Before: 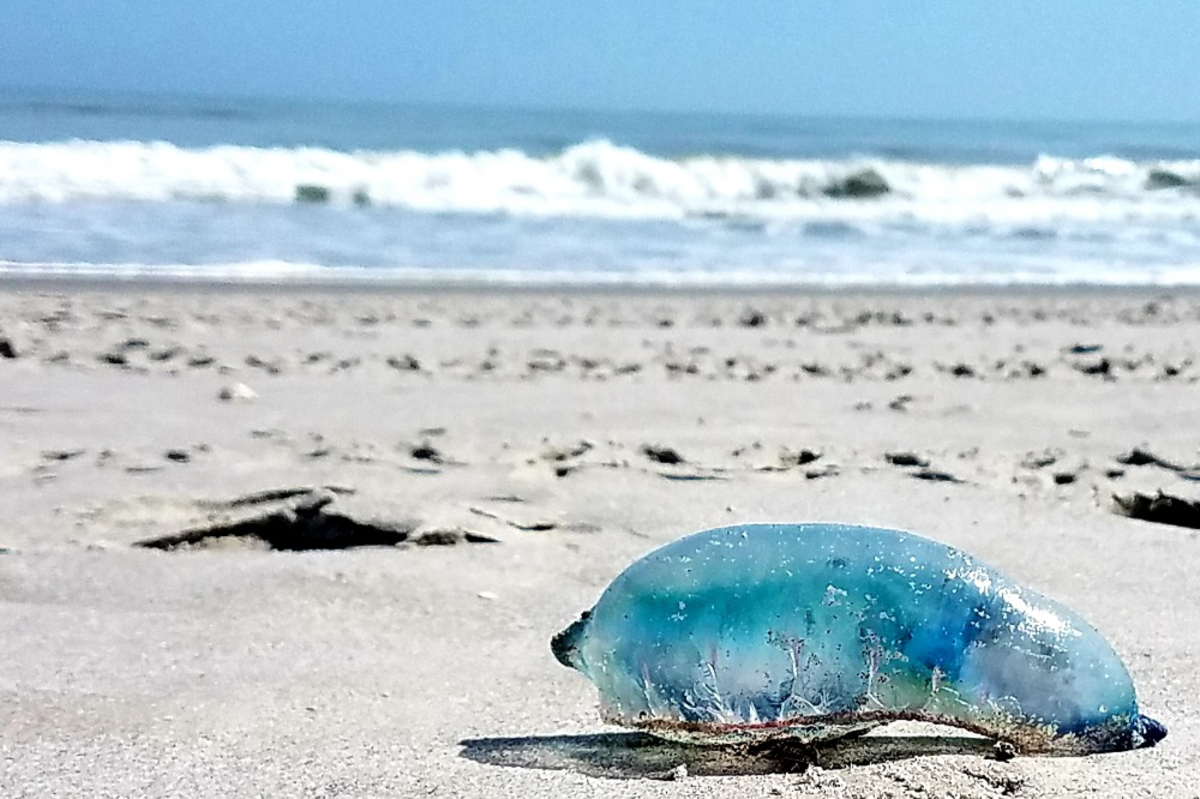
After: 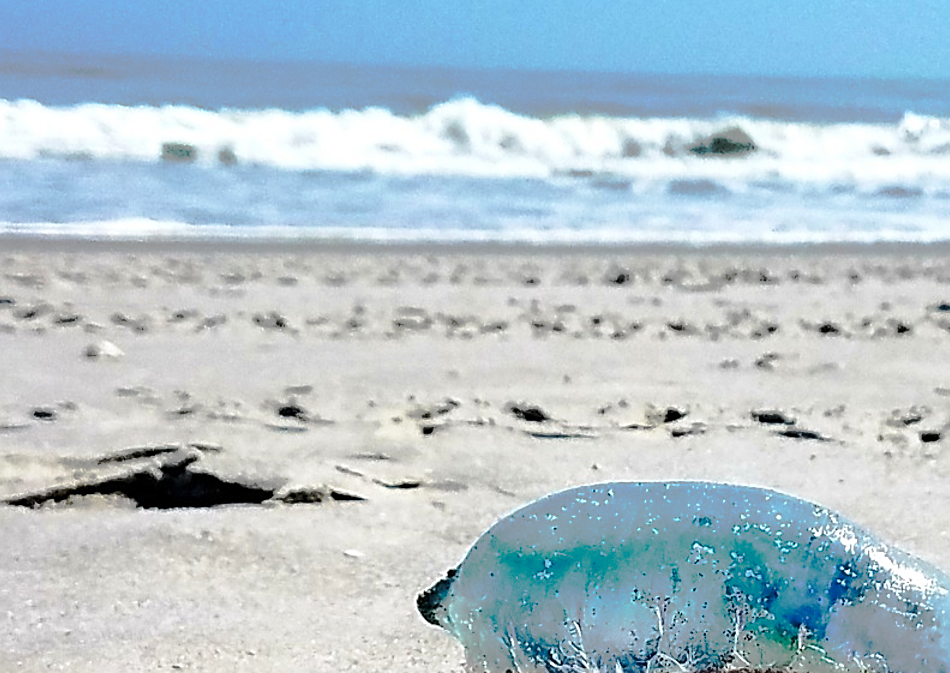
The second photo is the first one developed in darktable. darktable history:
sharpen: on, module defaults
crop: left 11.225%, top 5.381%, right 9.565%, bottom 10.314%
tone curve: curves: ch0 [(0, 0) (0.003, 0.005) (0.011, 0.012) (0.025, 0.026) (0.044, 0.046) (0.069, 0.071) (0.1, 0.098) (0.136, 0.135) (0.177, 0.178) (0.224, 0.217) (0.277, 0.274) (0.335, 0.335) (0.399, 0.442) (0.468, 0.543) (0.543, 0.6) (0.623, 0.628) (0.709, 0.679) (0.801, 0.782) (0.898, 0.904) (1, 1)], preserve colors none
